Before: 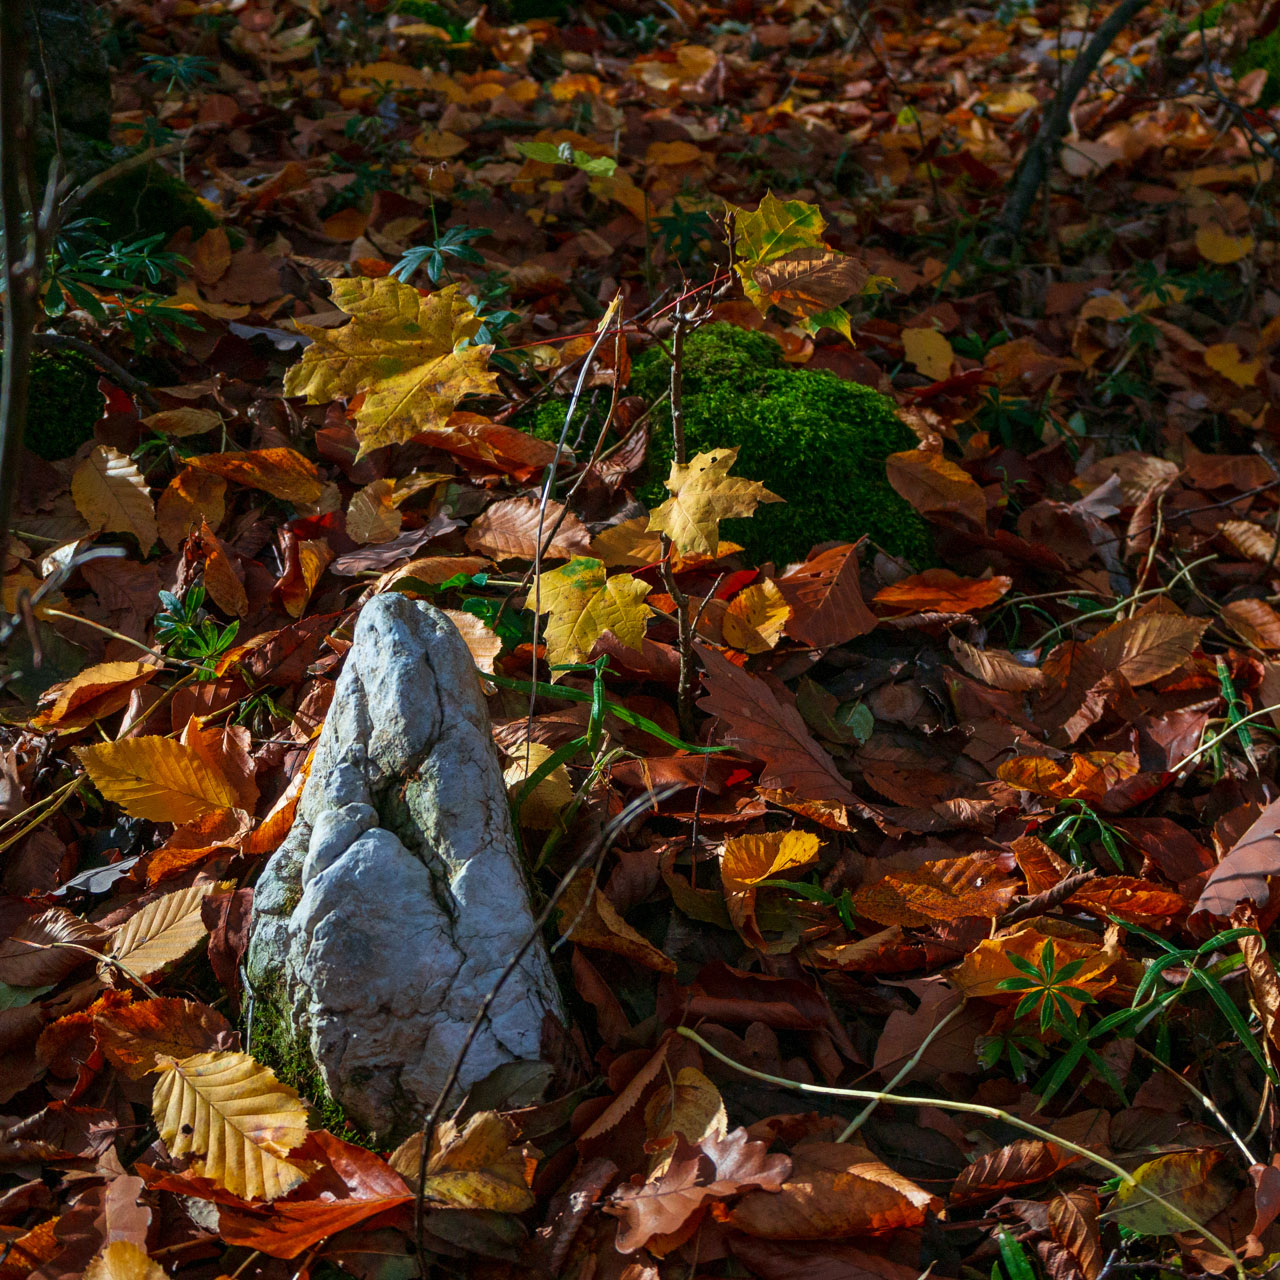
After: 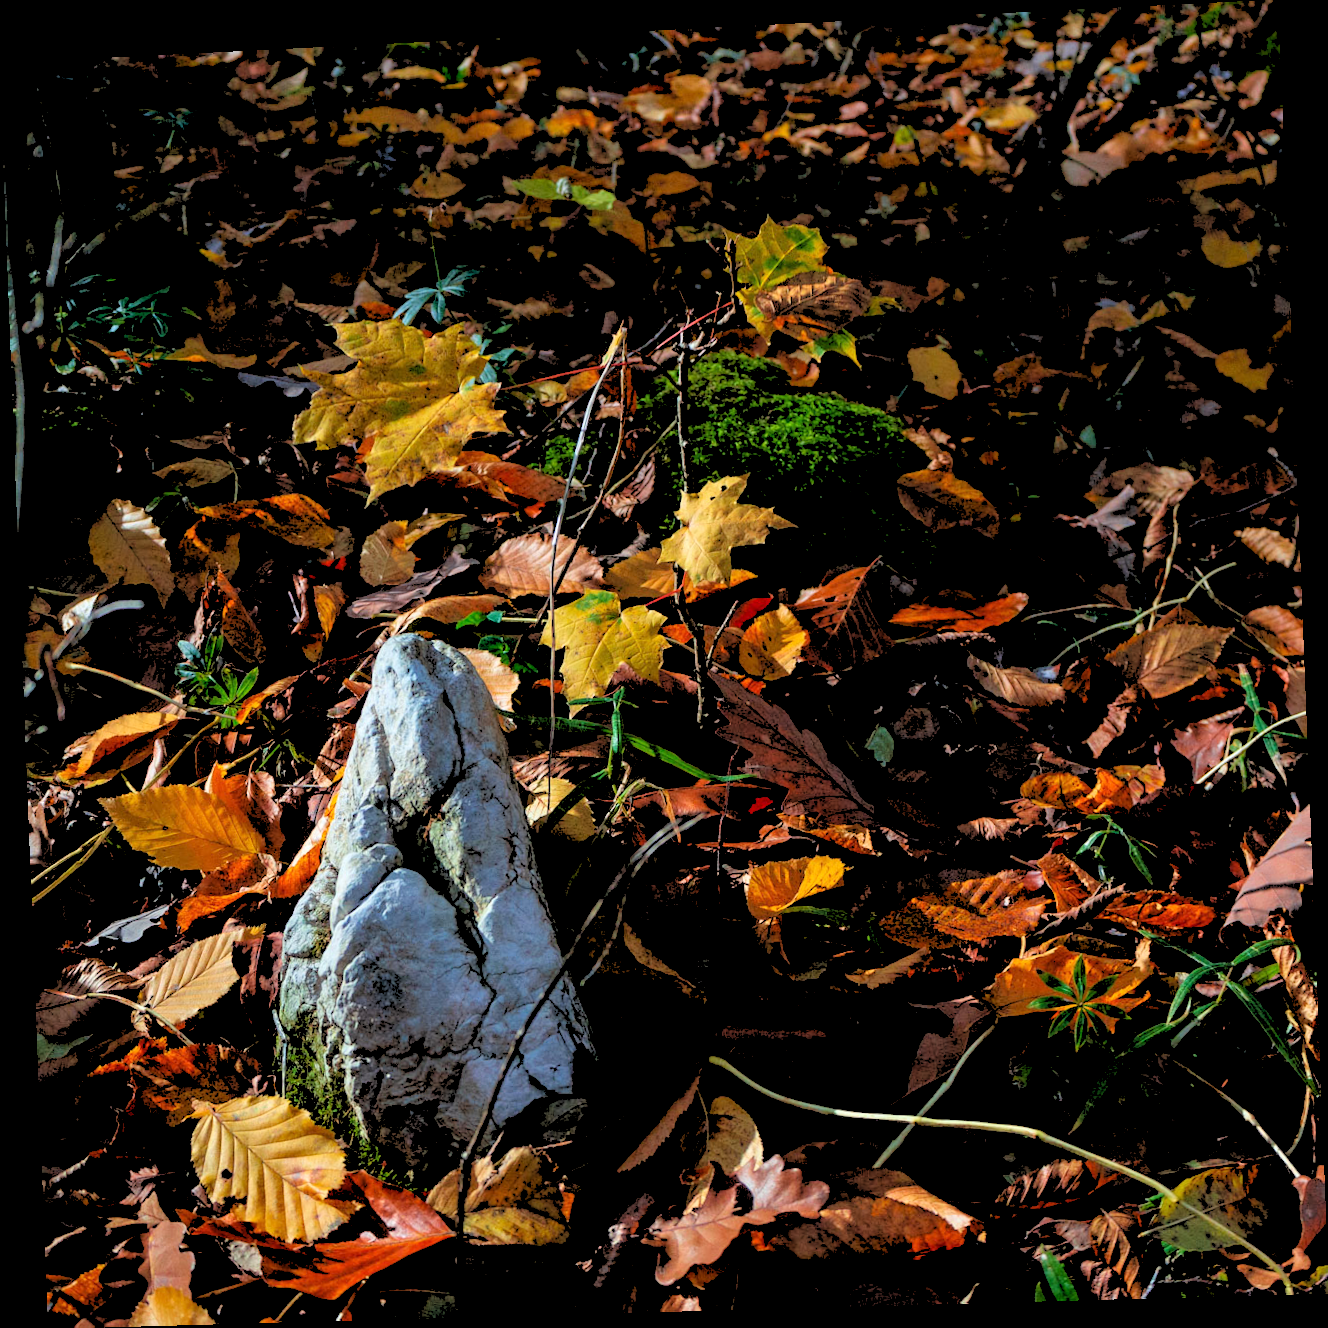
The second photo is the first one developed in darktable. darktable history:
rgb levels: levels [[0.027, 0.429, 0.996], [0, 0.5, 1], [0, 0.5, 1]]
rotate and perspective: rotation -2.22°, lens shift (horizontal) -0.022, automatic cropping off
